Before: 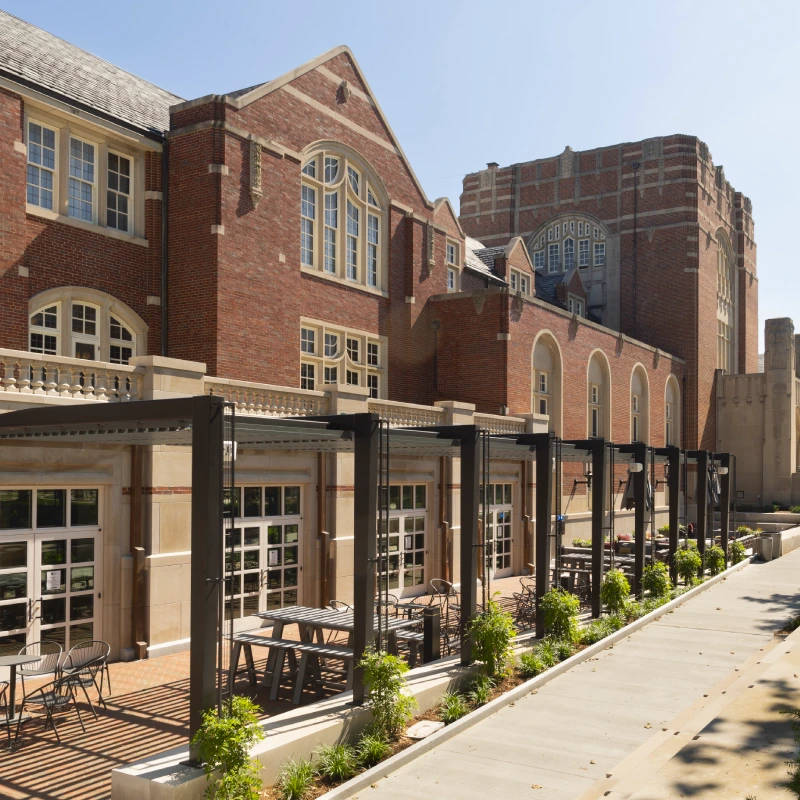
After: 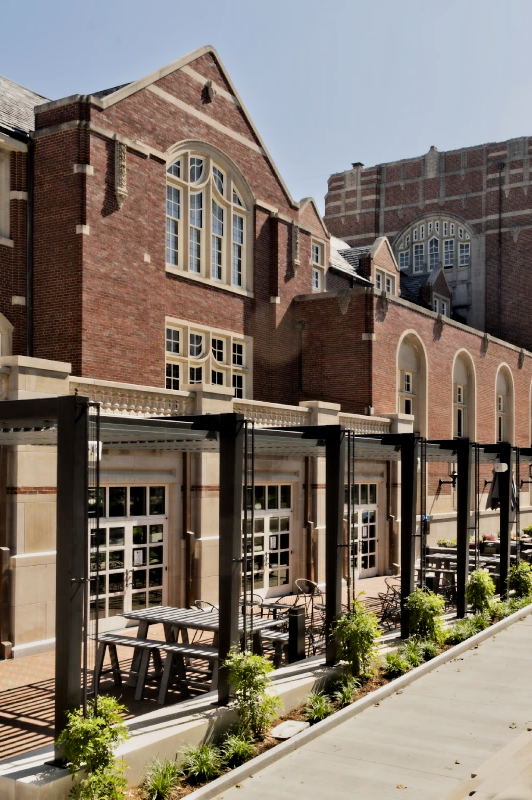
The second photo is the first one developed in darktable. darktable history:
crop: left 16.899%, right 16.556%
contrast equalizer: y [[0.511, 0.558, 0.631, 0.632, 0.559, 0.512], [0.5 ×6], [0.507, 0.559, 0.627, 0.644, 0.647, 0.647], [0 ×6], [0 ×6]]
filmic rgb: hardness 4.17
